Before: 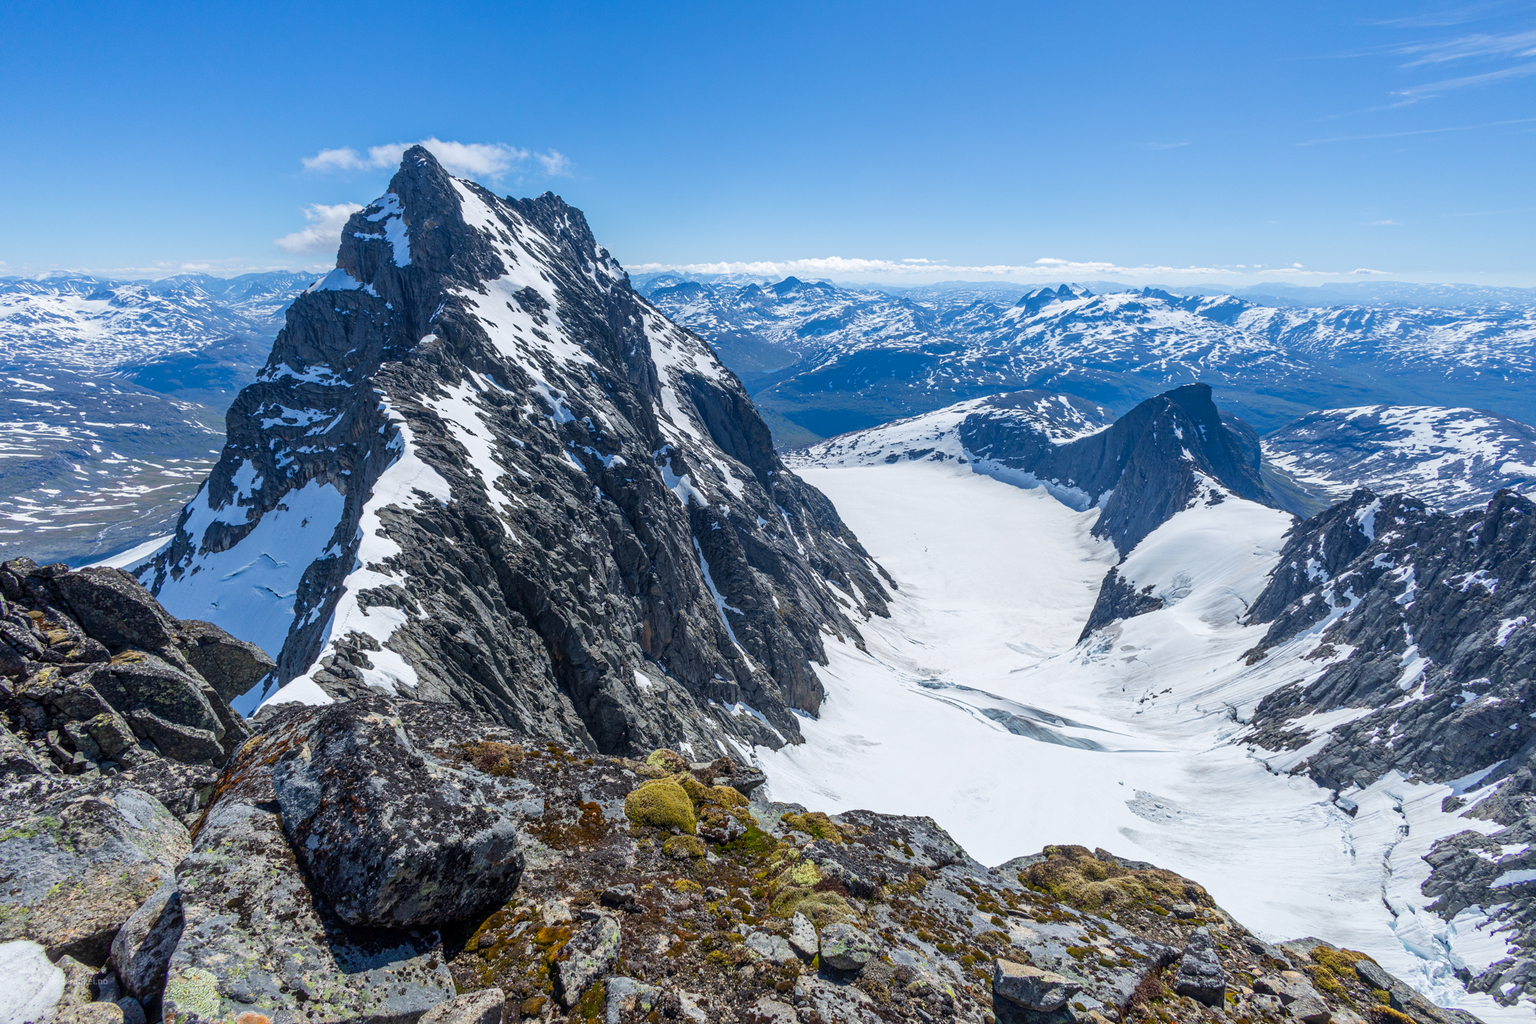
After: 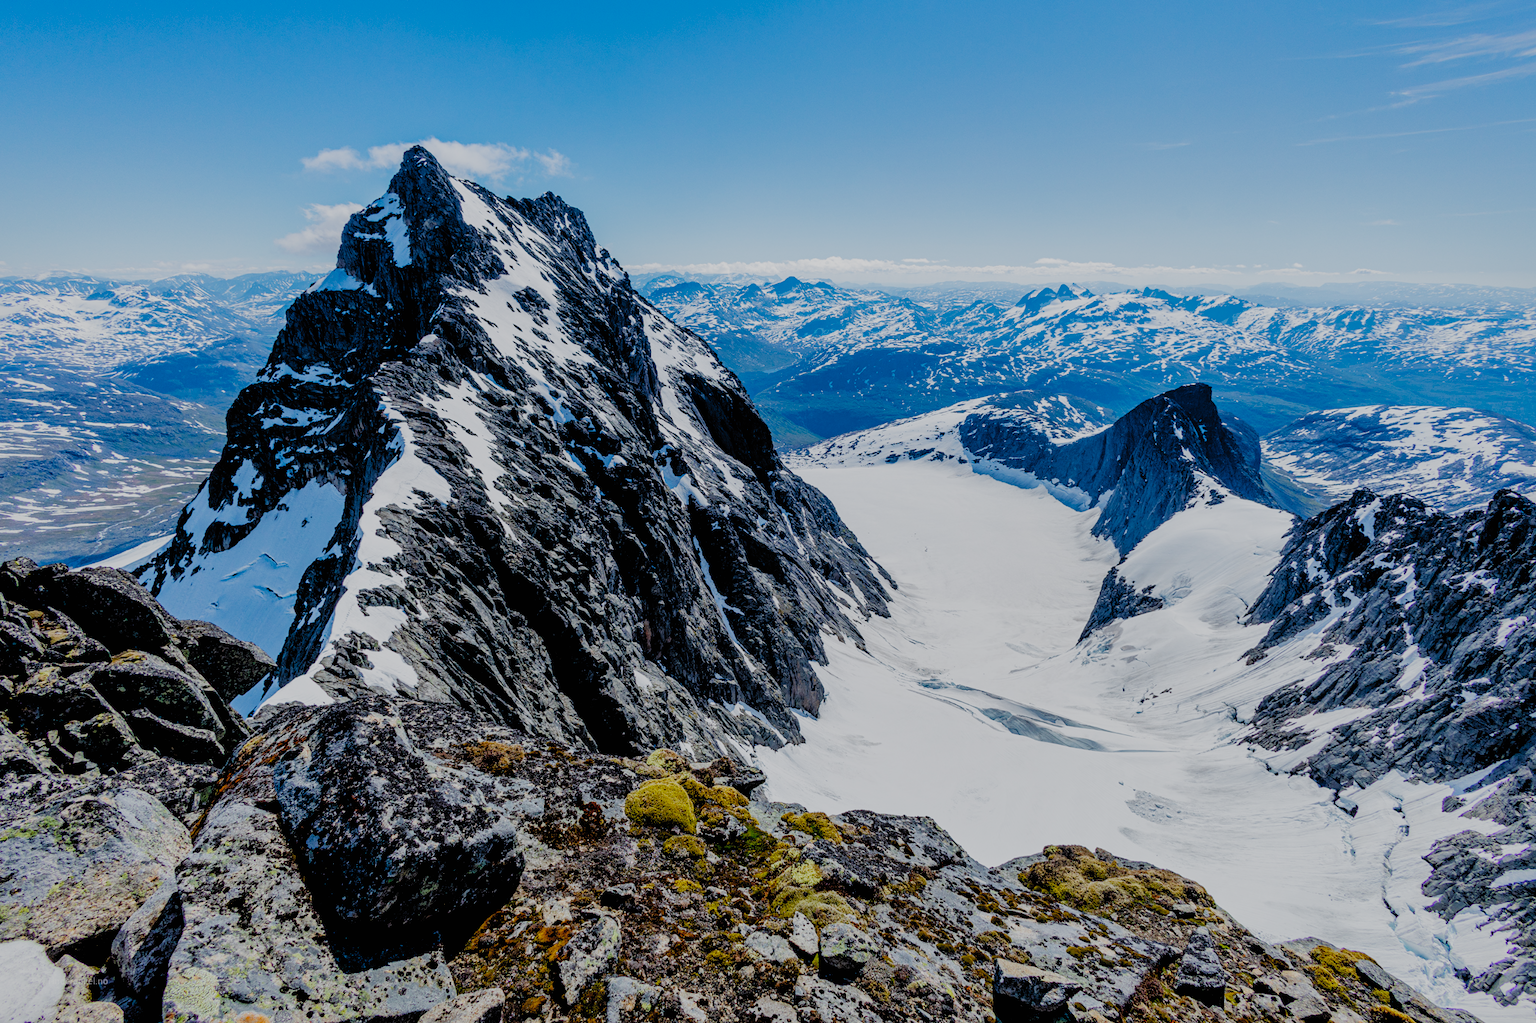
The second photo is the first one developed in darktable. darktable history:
filmic rgb: black relative exposure -2.85 EV, white relative exposure 4.56 EV, hardness 1.77, contrast 1.25, preserve chrominance no, color science v5 (2021)
shadows and highlights: on, module defaults
tone equalizer: on, module defaults
